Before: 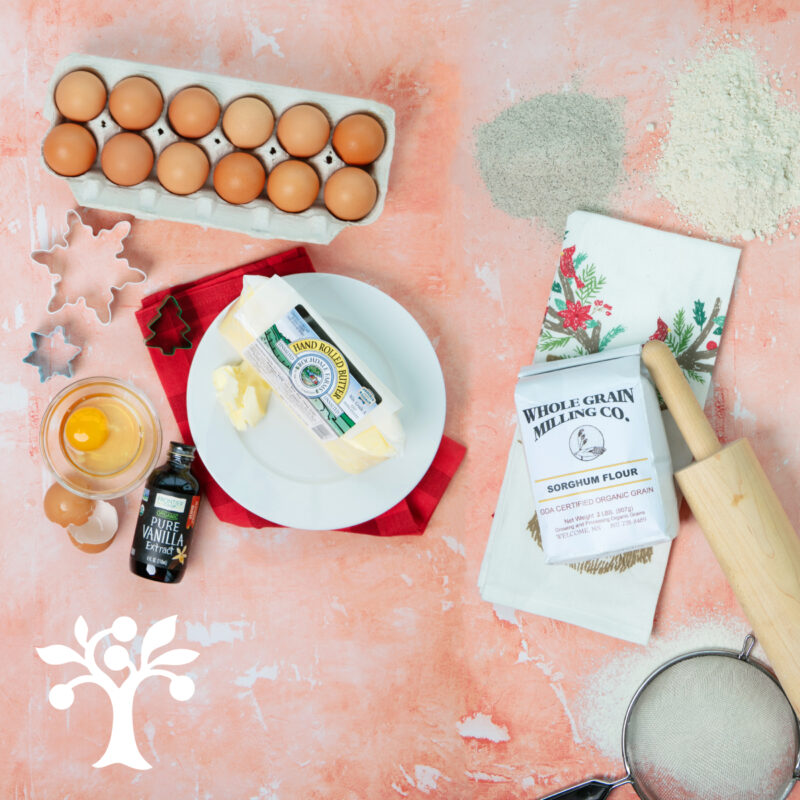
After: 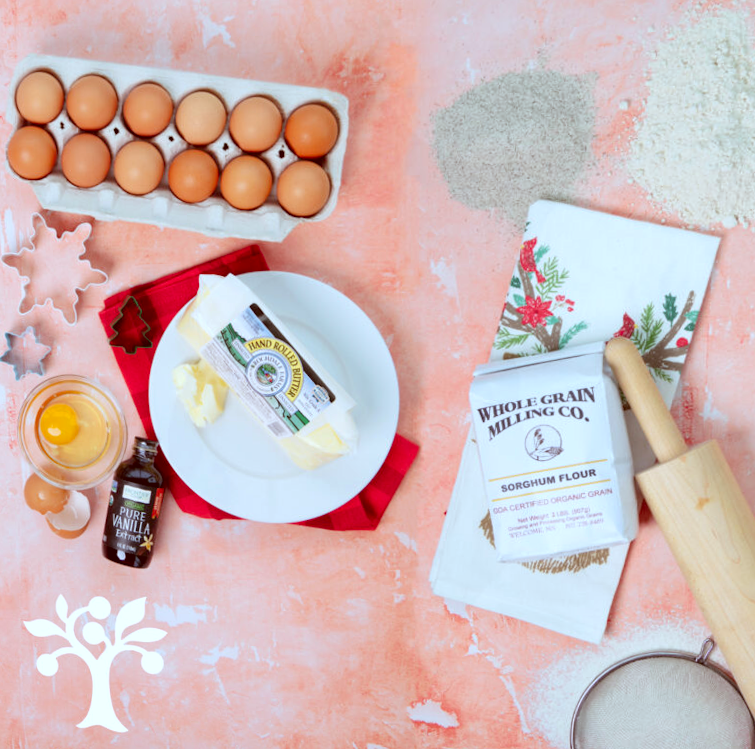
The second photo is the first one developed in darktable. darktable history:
rotate and perspective: rotation 0.062°, lens shift (vertical) 0.115, lens shift (horizontal) -0.133, crop left 0.047, crop right 0.94, crop top 0.061, crop bottom 0.94
white balance: red 1.004, blue 1.096
color correction: highlights a* -7.23, highlights b* -0.161, shadows a* 20.08, shadows b* 11.73
